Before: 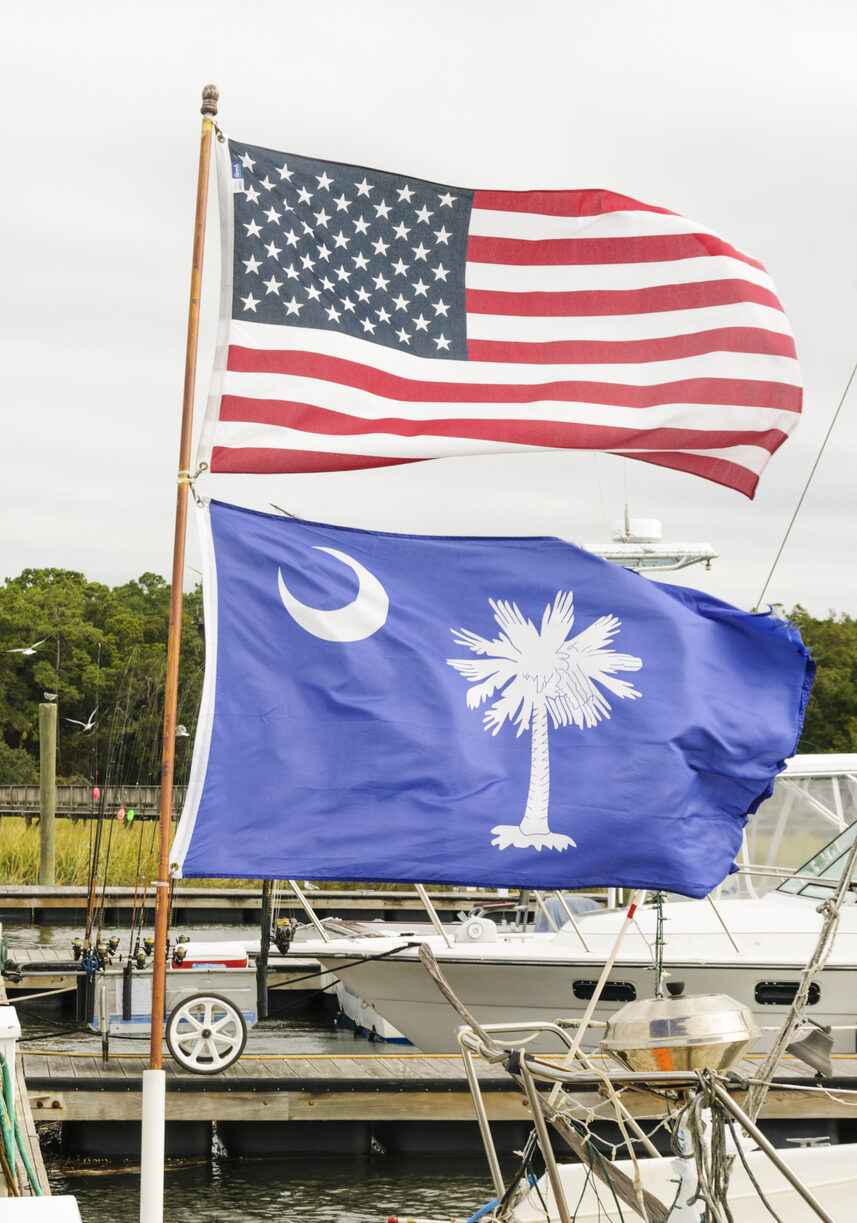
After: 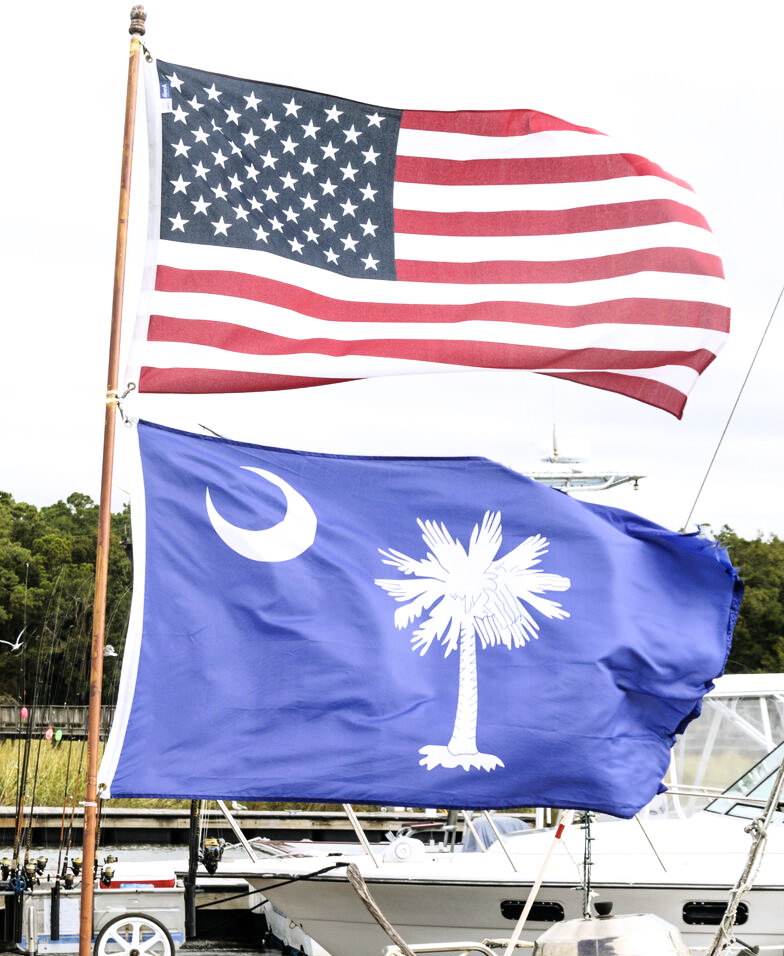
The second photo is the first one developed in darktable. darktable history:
crop: left 8.411%, top 6.547%, bottom 15.207%
color calibration: illuminant as shot in camera, x 0.358, y 0.373, temperature 4628.91 K
filmic rgb: black relative exposure -7.98 EV, white relative exposure 2.19 EV, hardness 6.92
